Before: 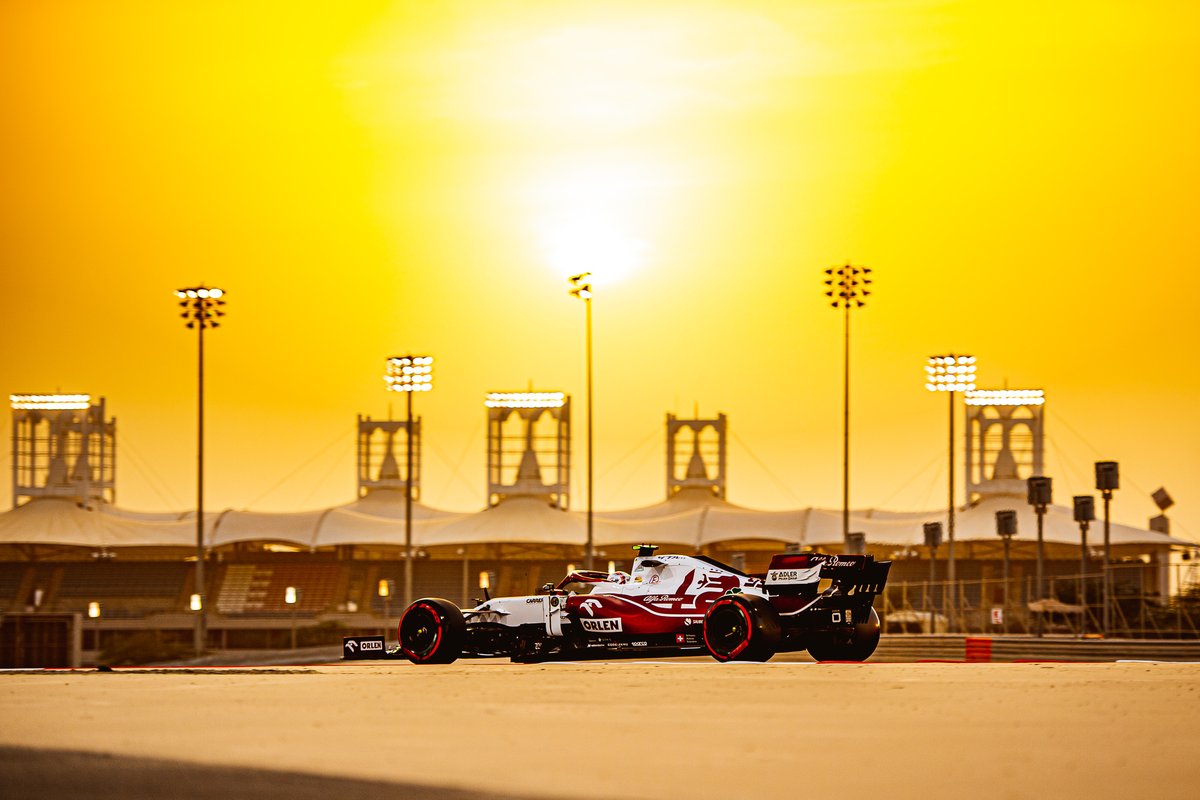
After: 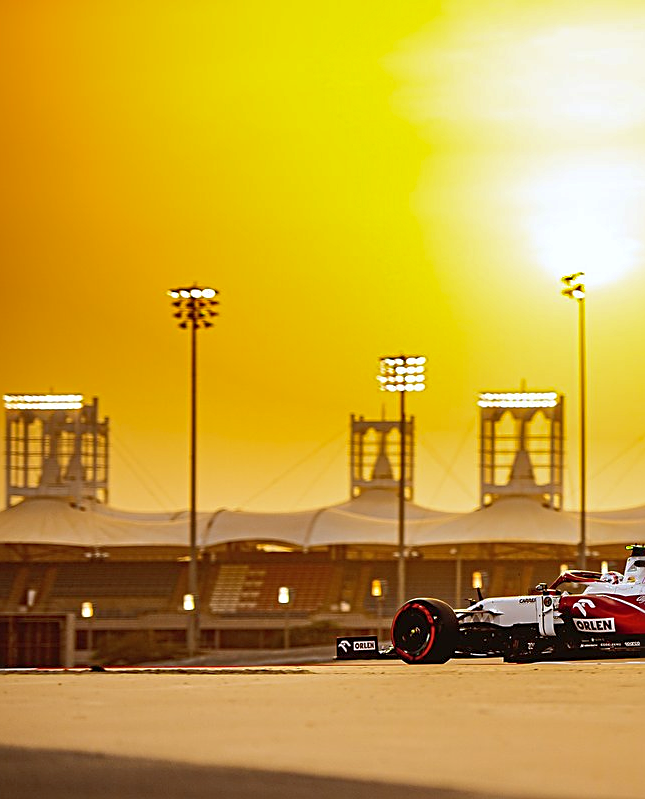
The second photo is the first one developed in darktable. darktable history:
crop: left 0.587%, right 45.588%, bottom 0.086%
sharpen: on, module defaults
white balance: red 0.983, blue 1.036
shadows and highlights: on, module defaults
